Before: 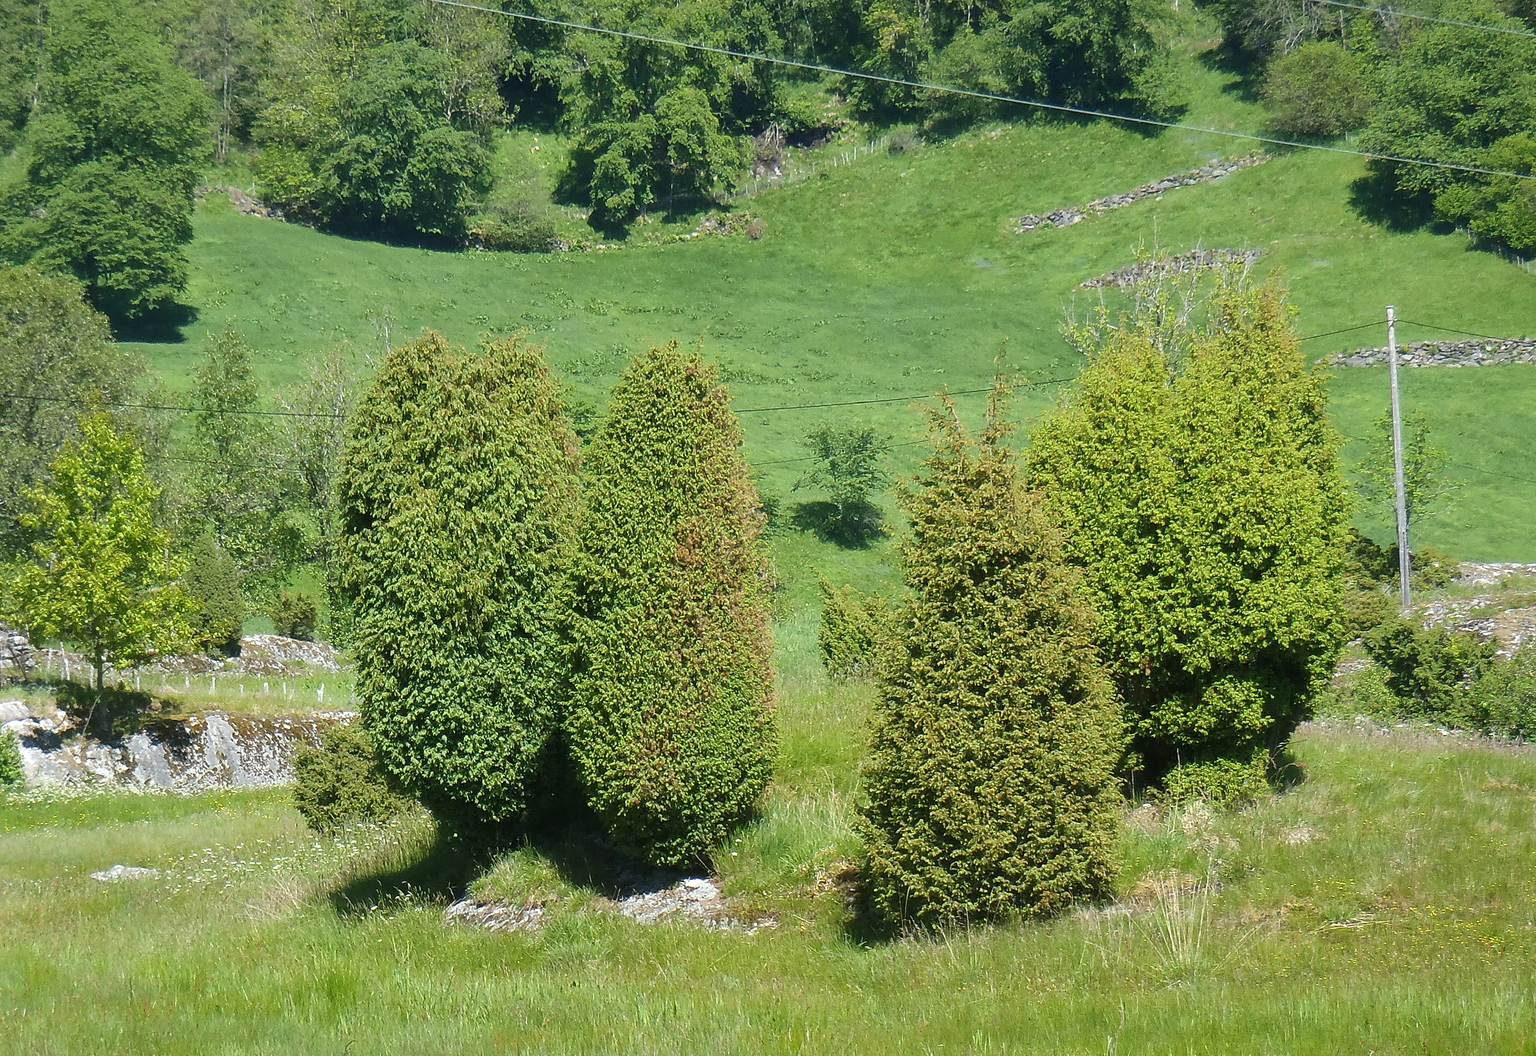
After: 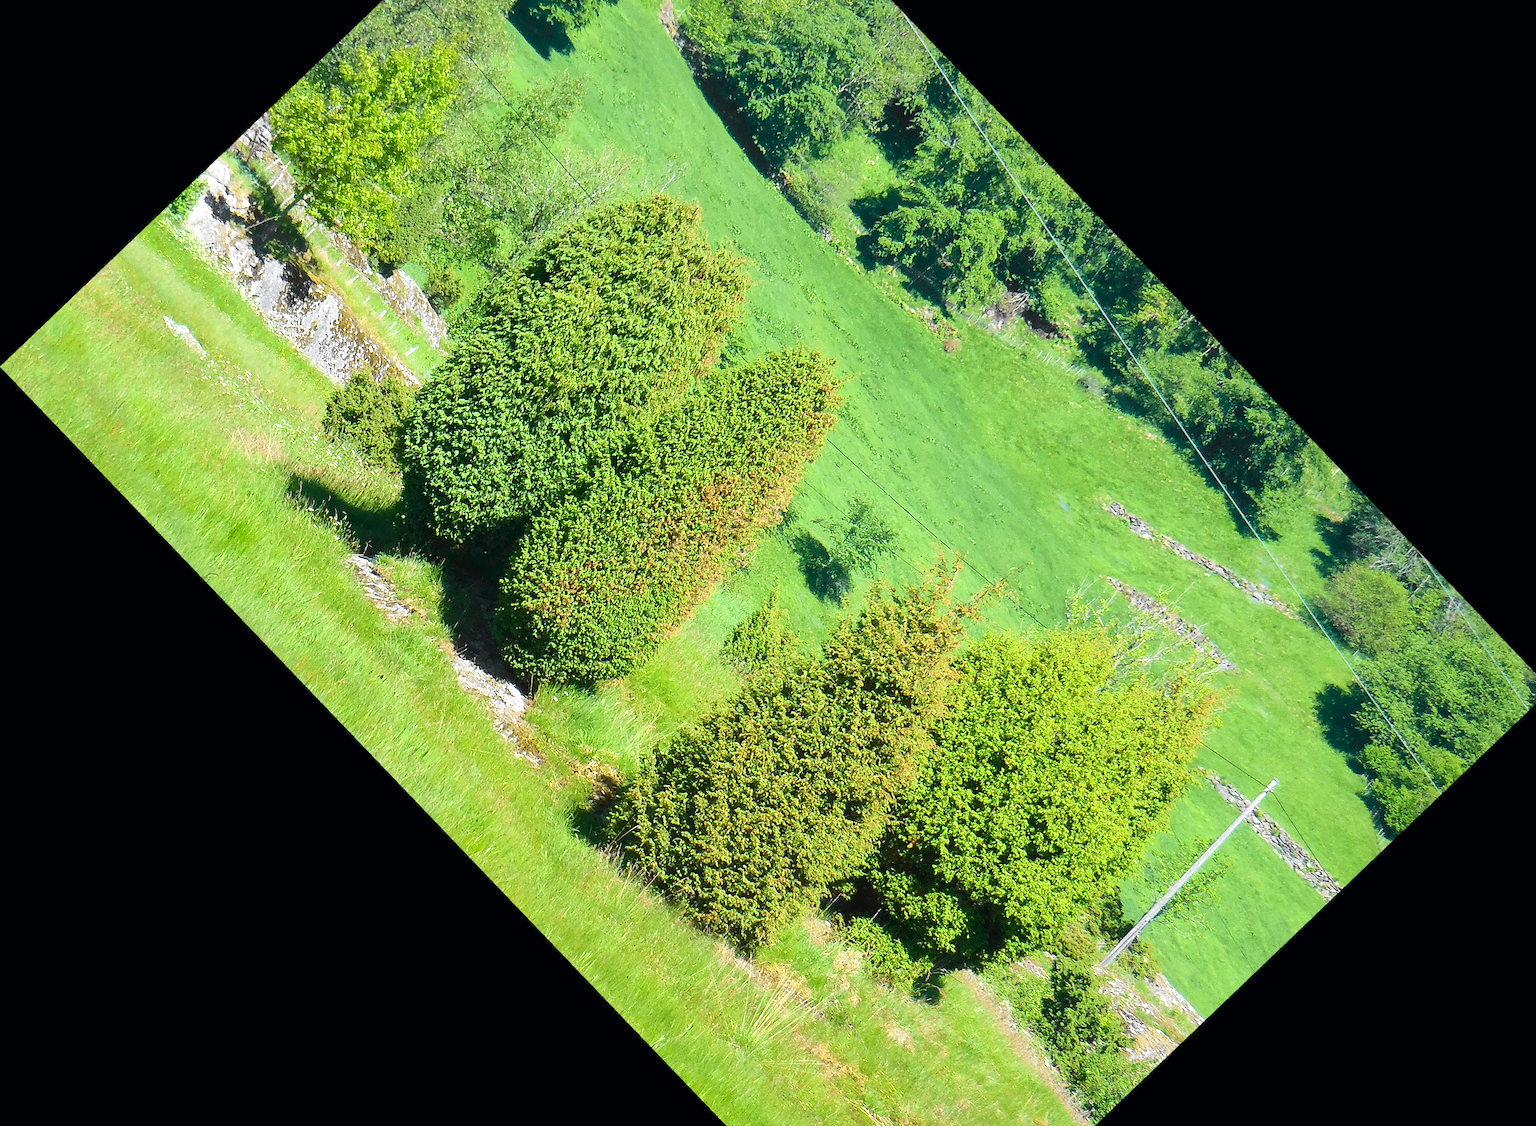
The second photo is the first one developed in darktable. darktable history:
tone curve: curves: ch0 [(0, 0) (0.071, 0.047) (0.266, 0.26) (0.483, 0.554) (0.753, 0.811) (1, 0.983)]; ch1 [(0, 0) (0.346, 0.307) (0.408, 0.369) (0.463, 0.443) (0.482, 0.493) (0.502, 0.5) (0.517, 0.502) (0.55, 0.548) (0.597, 0.624) (0.651, 0.698) (1, 1)]; ch2 [(0, 0) (0.346, 0.34) (0.434, 0.46) (0.485, 0.494) (0.5, 0.494) (0.517, 0.506) (0.535, 0.529) (0.583, 0.611) (0.625, 0.666) (1, 1)], color space Lab, independent channels, preserve colors none
crop and rotate: angle -46.26°, top 16.234%, right 0.912%, bottom 11.704%
exposure: black level correction 0, exposure 0.5 EV, compensate highlight preservation false
